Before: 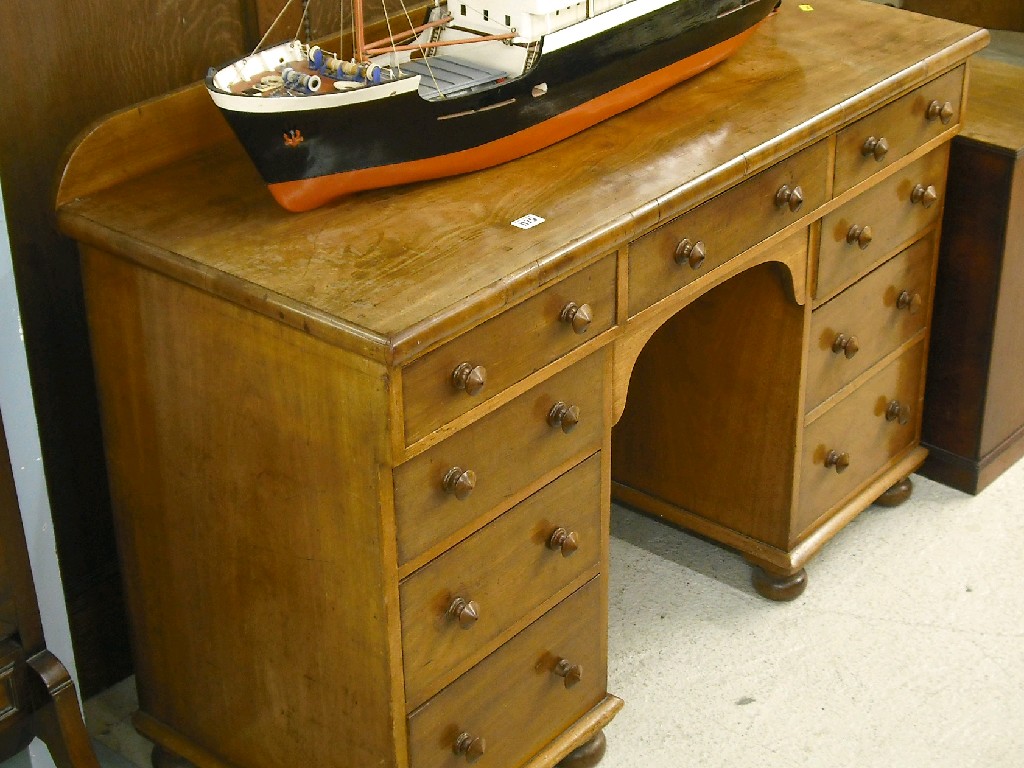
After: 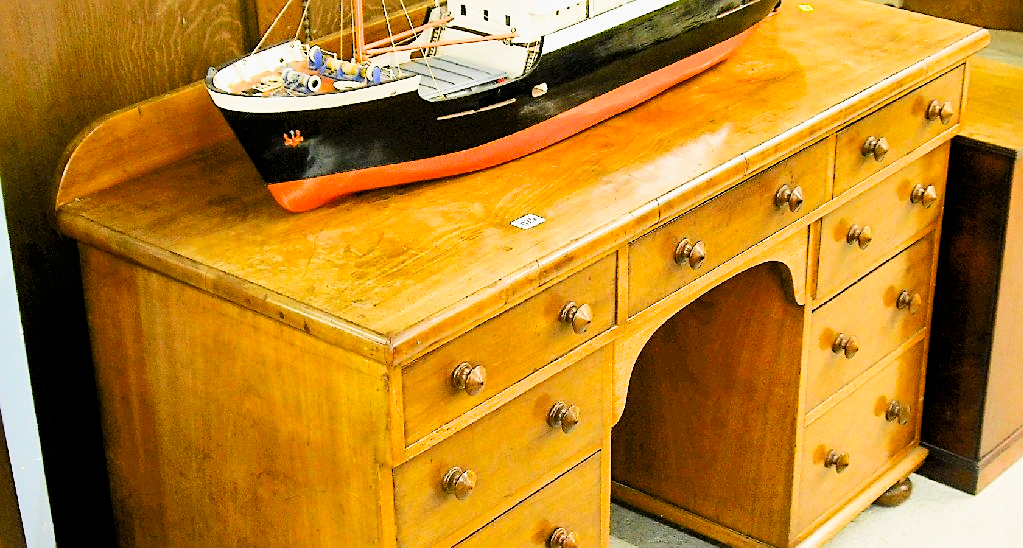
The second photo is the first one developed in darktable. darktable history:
contrast brightness saturation: contrast 0.16, saturation 0.32
rgb levels: preserve colors sum RGB, levels [[0.038, 0.433, 0.934], [0, 0.5, 1], [0, 0.5, 1]]
shadows and highlights: shadows 29.61, highlights -30.47, low approximation 0.01, soften with gaussian
crop: bottom 28.576%
exposure: black level correction 0, exposure 1.2 EV, compensate highlight preservation false
sharpen: on, module defaults
filmic rgb: black relative exposure -5 EV, hardness 2.88, contrast 1.4, highlights saturation mix -30%
